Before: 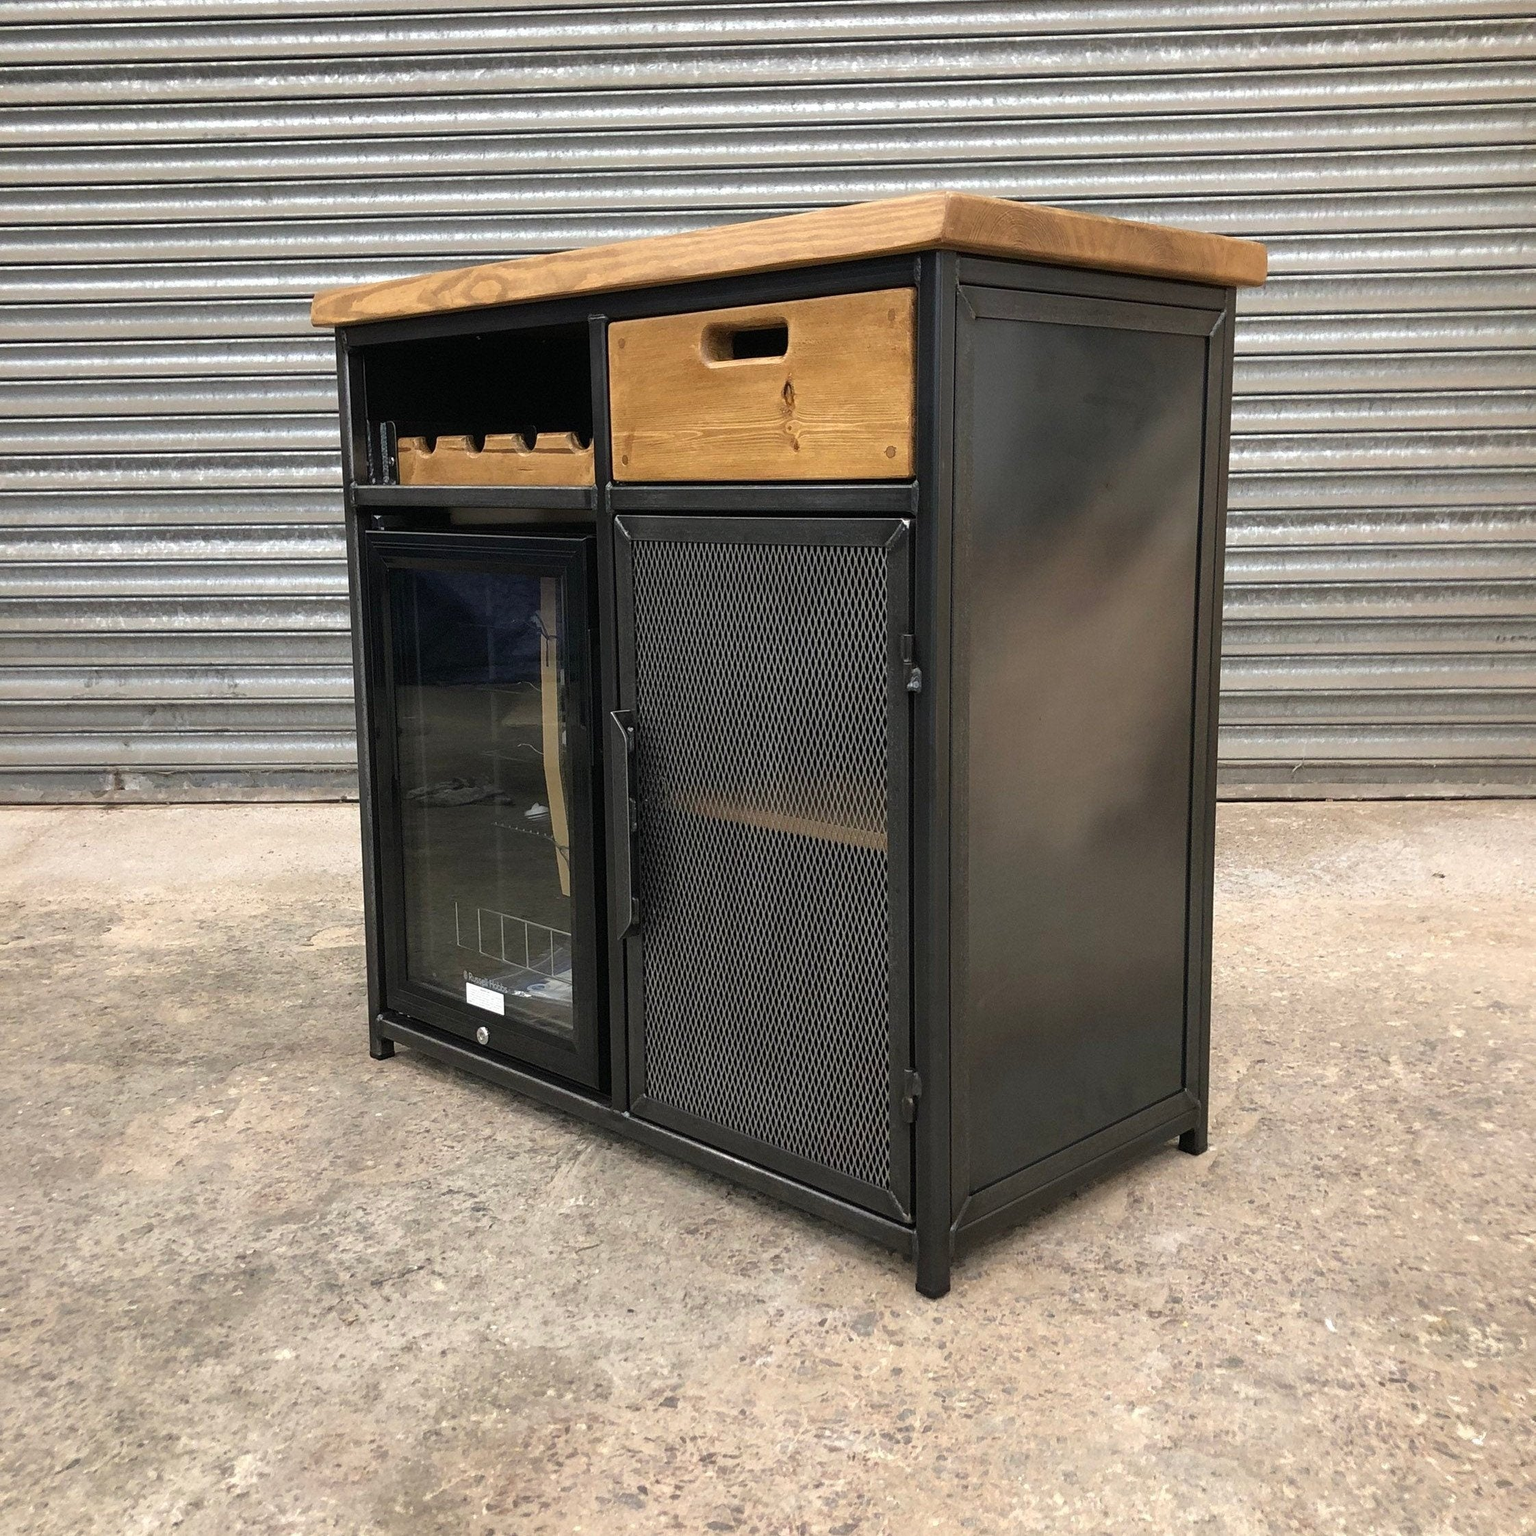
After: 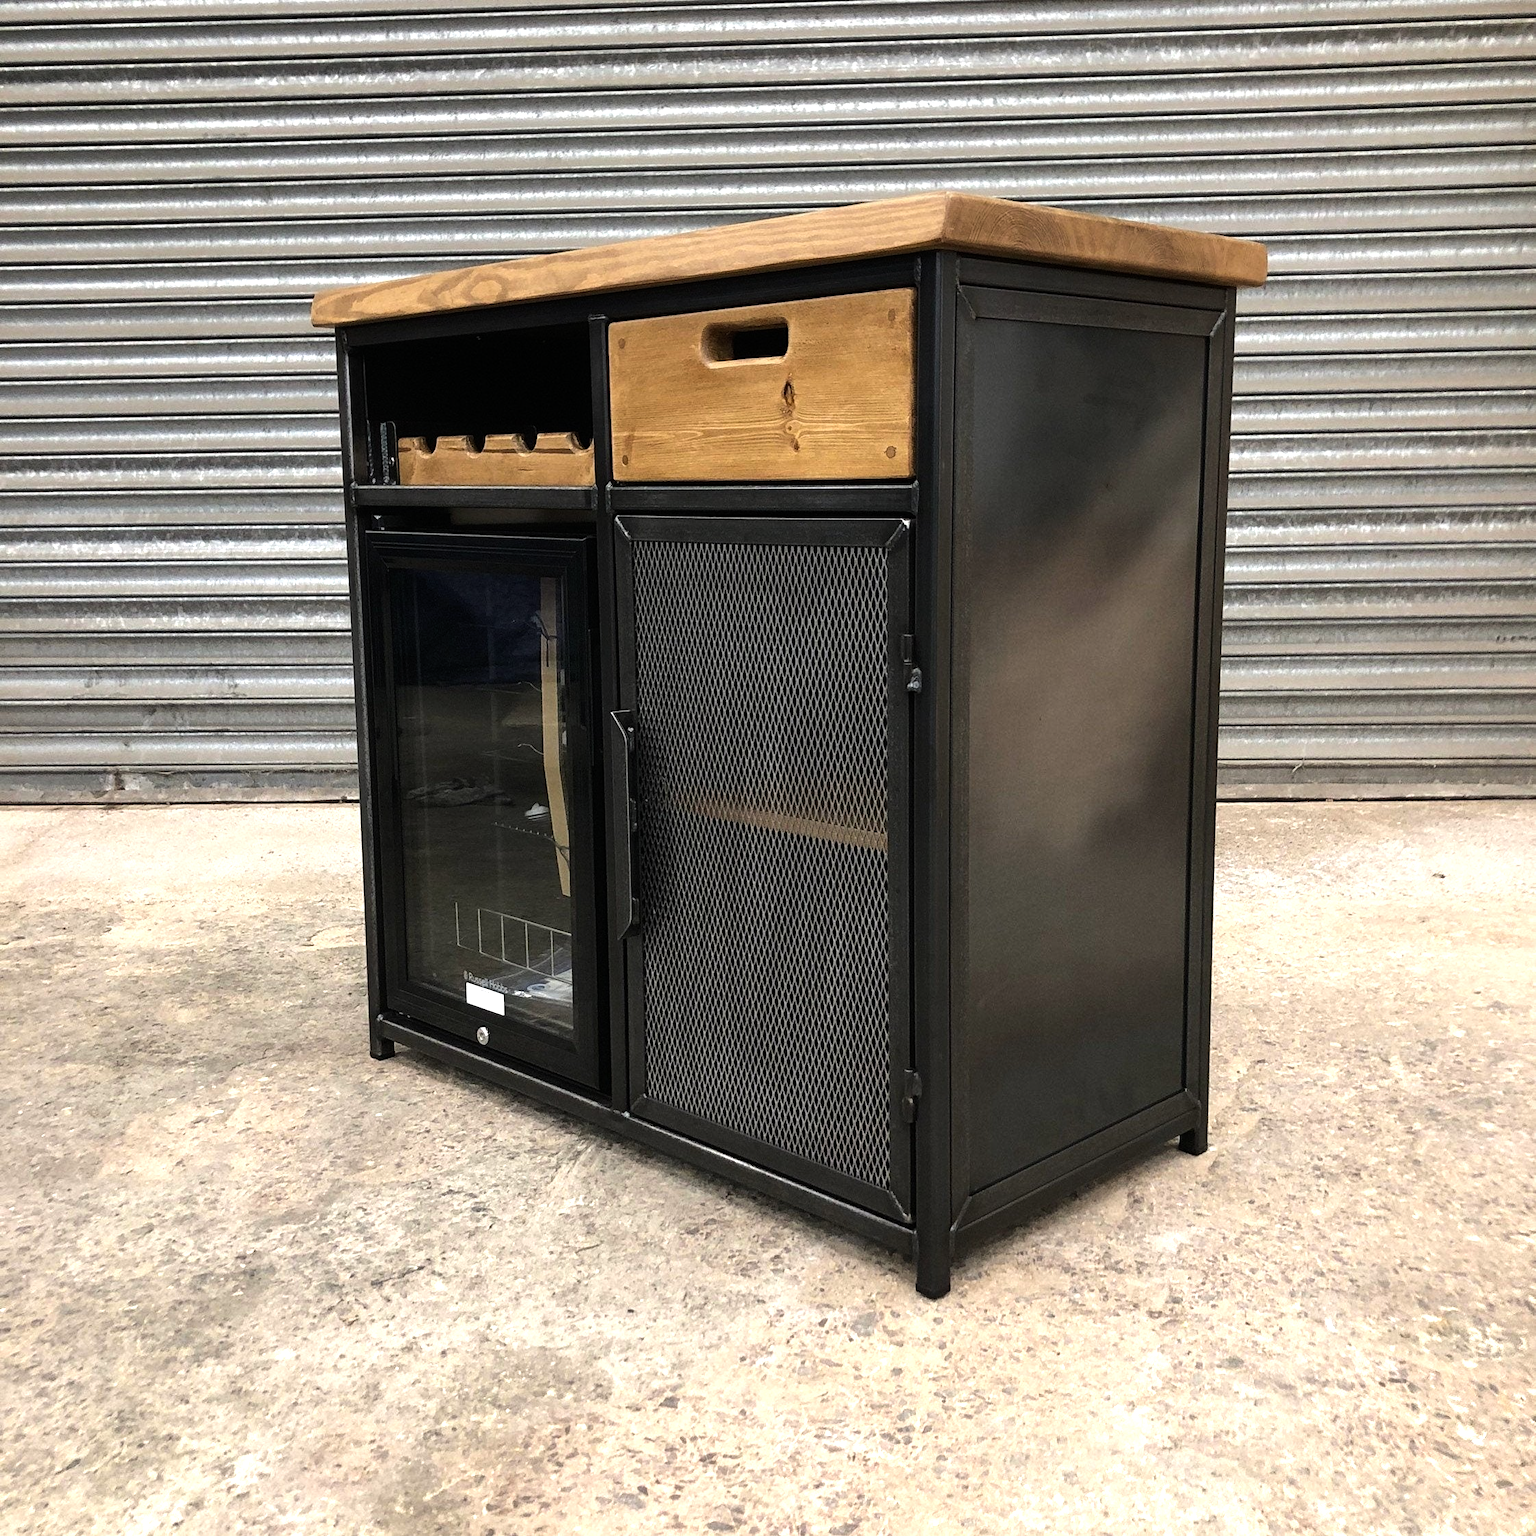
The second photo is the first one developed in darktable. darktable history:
graduated density: on, module defaults
tone equalizer: -8 EV -0.75 EV, -7 EV -0.7 EV, -6 EV -0.6 EV, -5 EV -0.4 EV, -3 EV 0.4 EV, -2 EV 0.6 EV, -1 EV 0.7 EV, +0 EV 0.75 EV, edges refinement/feathering 500, mask exposure compensation -1.57 EV, preserve details no
